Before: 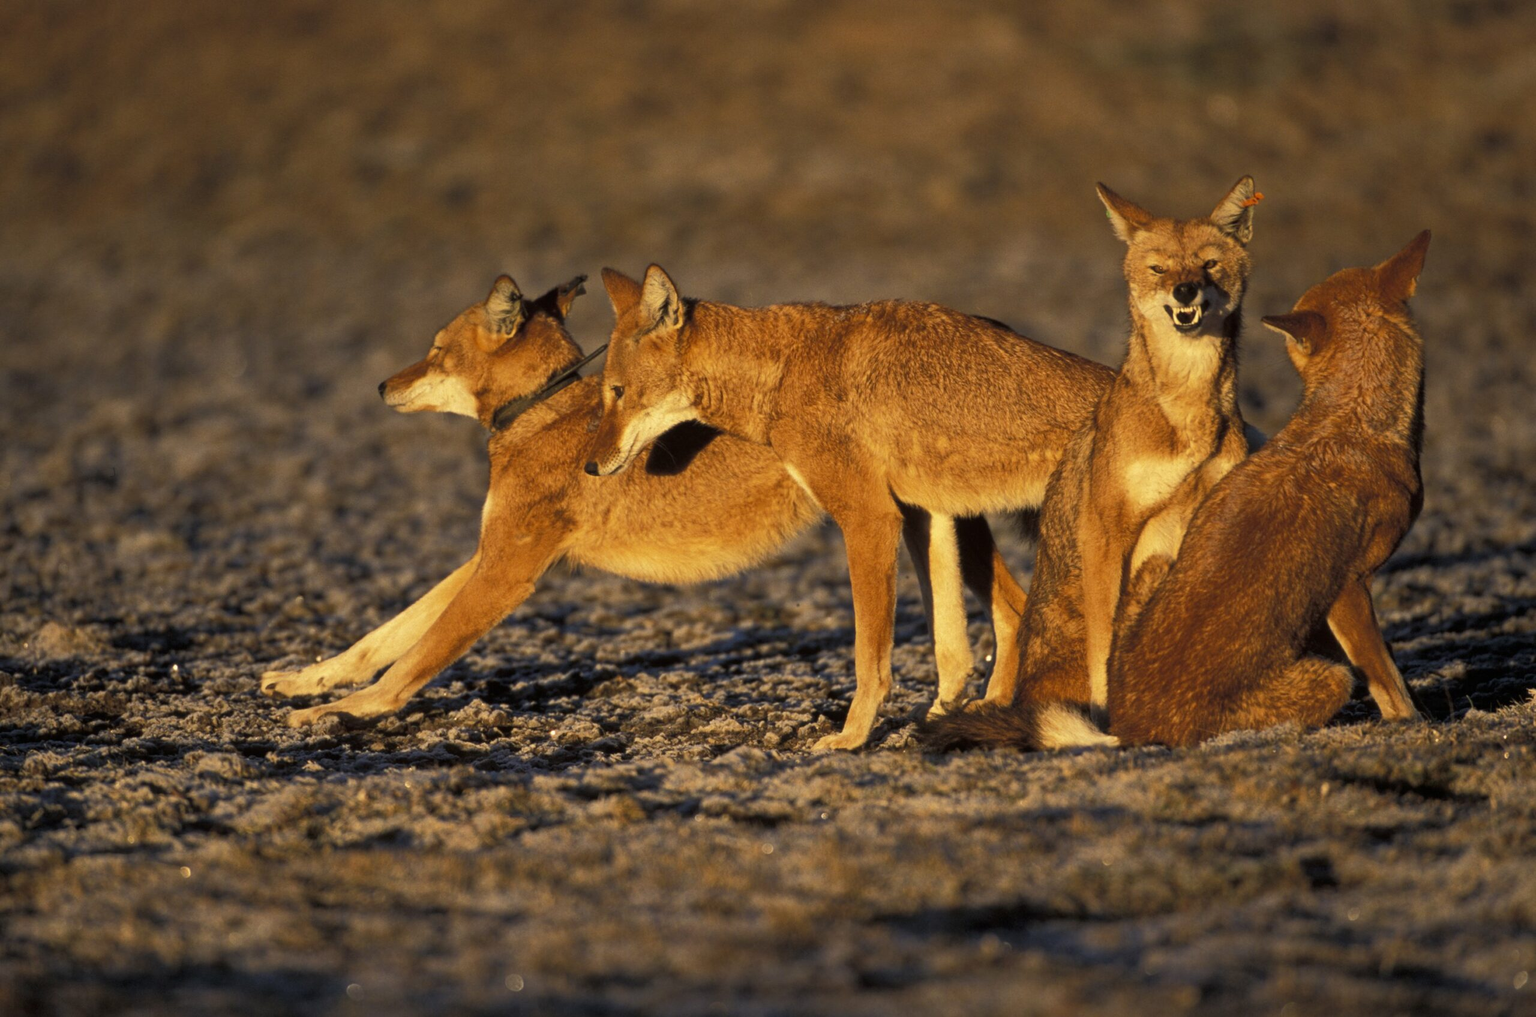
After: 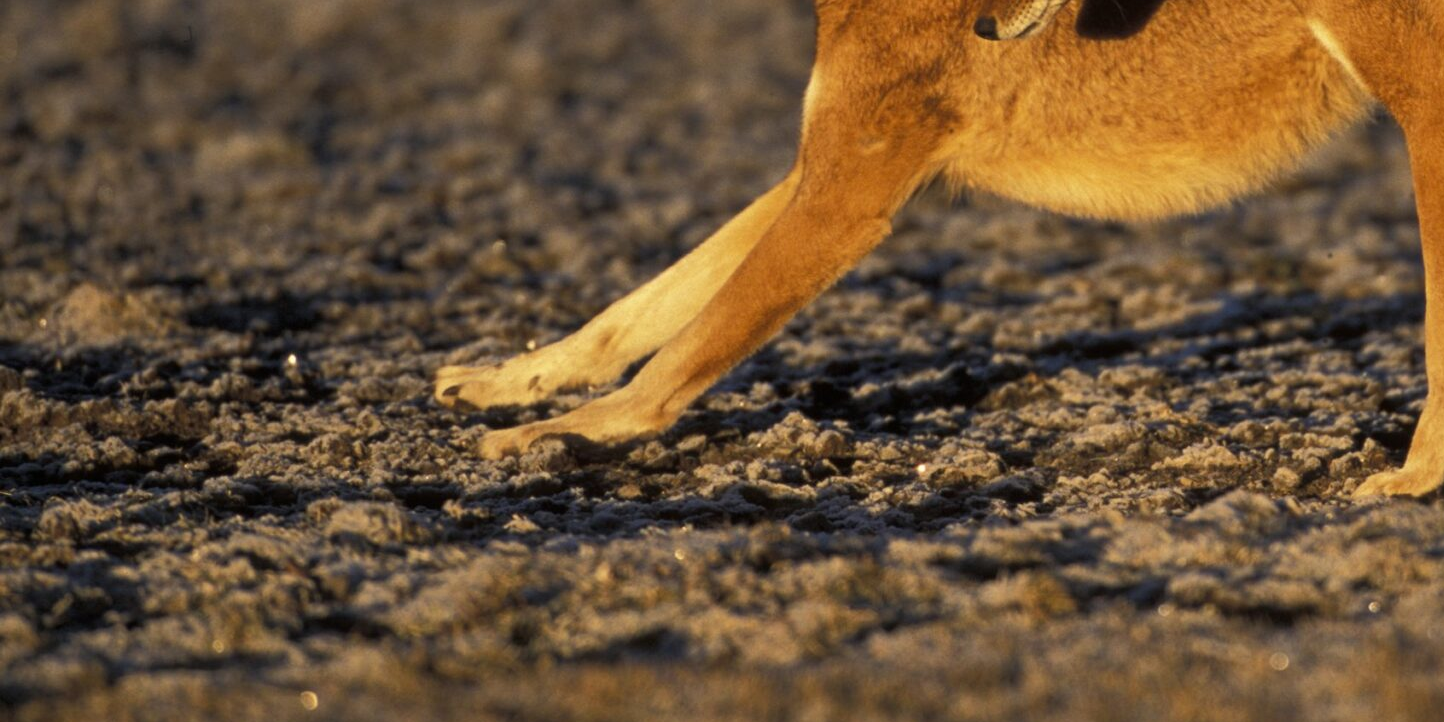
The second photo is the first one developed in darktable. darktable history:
tone equalizer: -7 EV 0.13 EV, smoothing diameter 25%, edges refinement/feathering 10, preserve details guided filter
crop: top 44.483%, right 43.593%, bottom 12.892%
